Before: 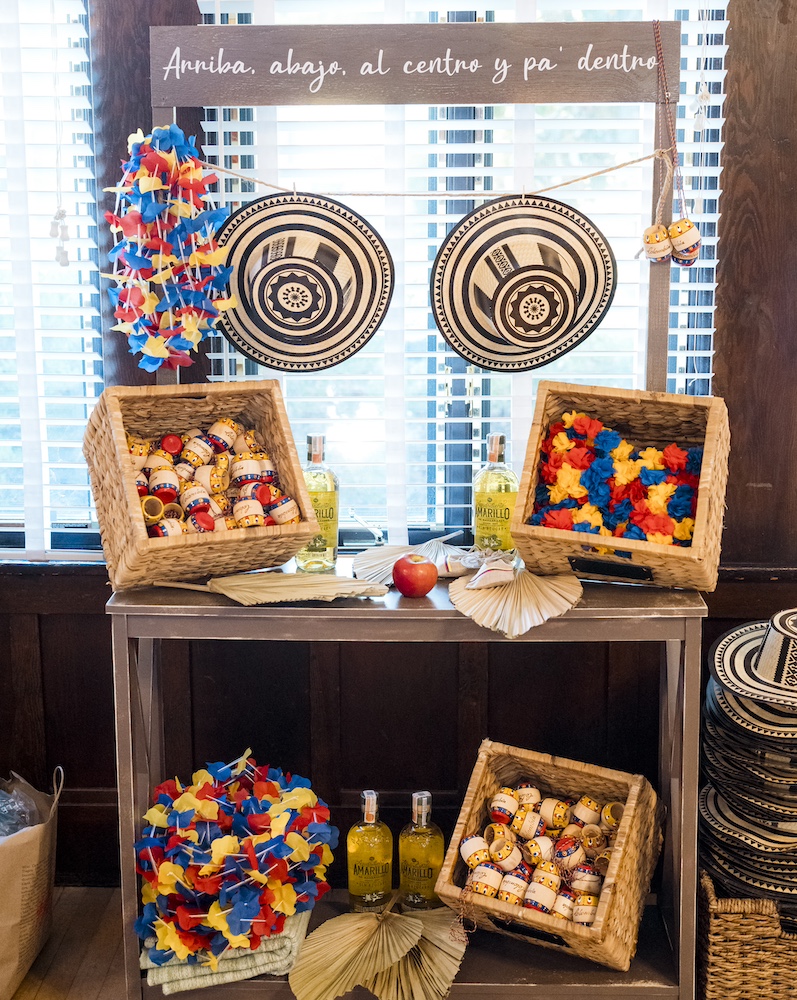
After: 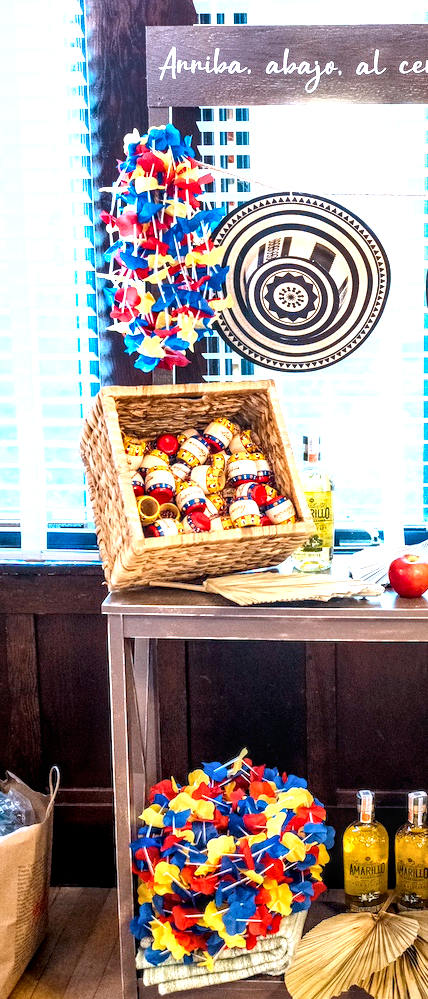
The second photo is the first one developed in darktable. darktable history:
local contrast: detail 130%
contrast equalizer: octaves 7, y [[0.6 ×6], [0.55 ×6], [0 ×6], [0 ×6], [0 ×6]], mix 0.3
shadows and highlights: shadows 49, highlights -41, soften with gaussian
color balance: mode lift, gamma, gain (sRGB)
white balance: red 0.954, blue 1.079
crop: left 0.587%, right 45.588%, bottom 0.086%
exposure: black level correction 0.001, exposure 0.955 EV, compensate exposure bias true, compensate highlight preservation false
